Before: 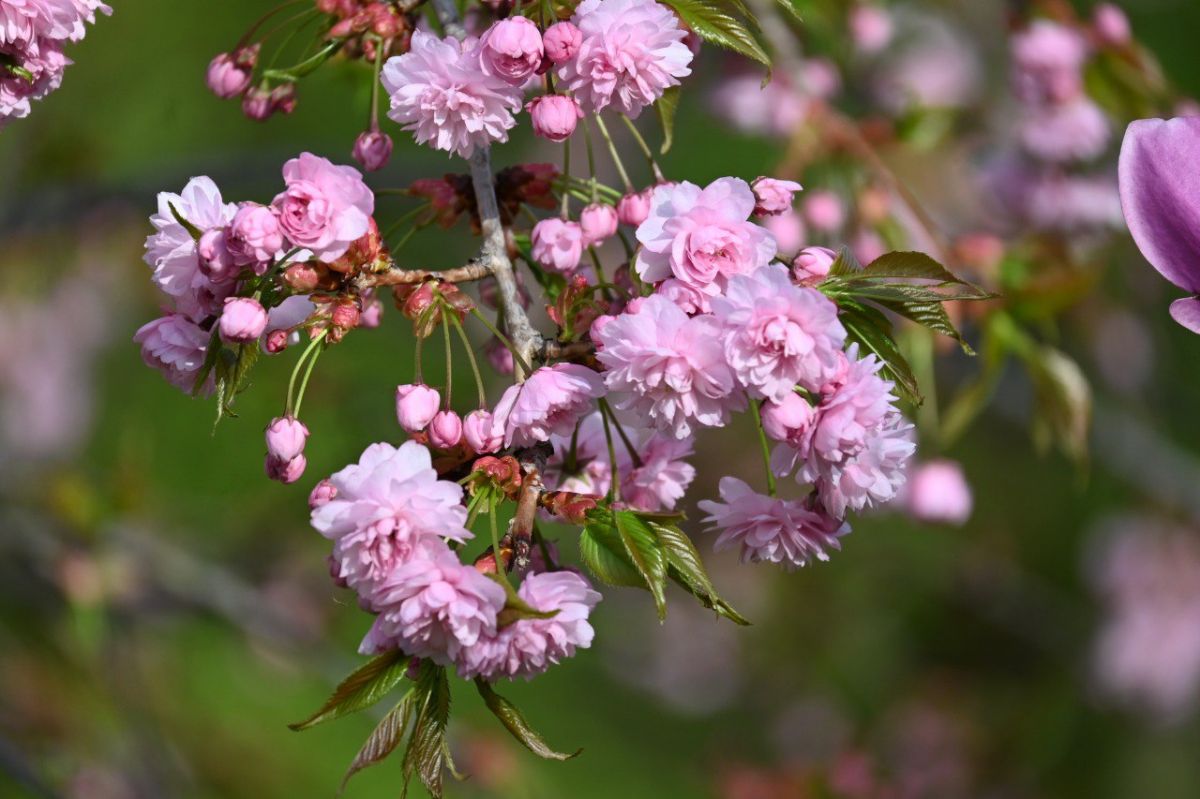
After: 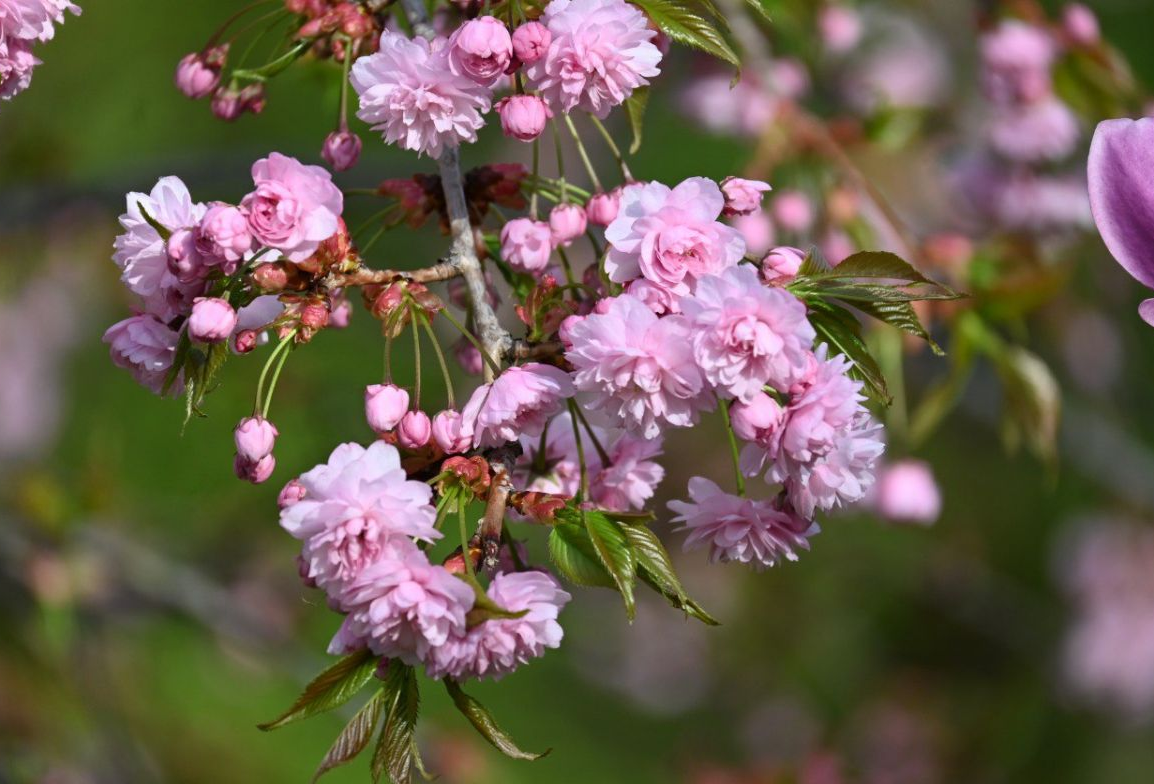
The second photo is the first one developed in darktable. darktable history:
crop and rotate: left 2.613%, right 1.217%, bottom 1.773%
